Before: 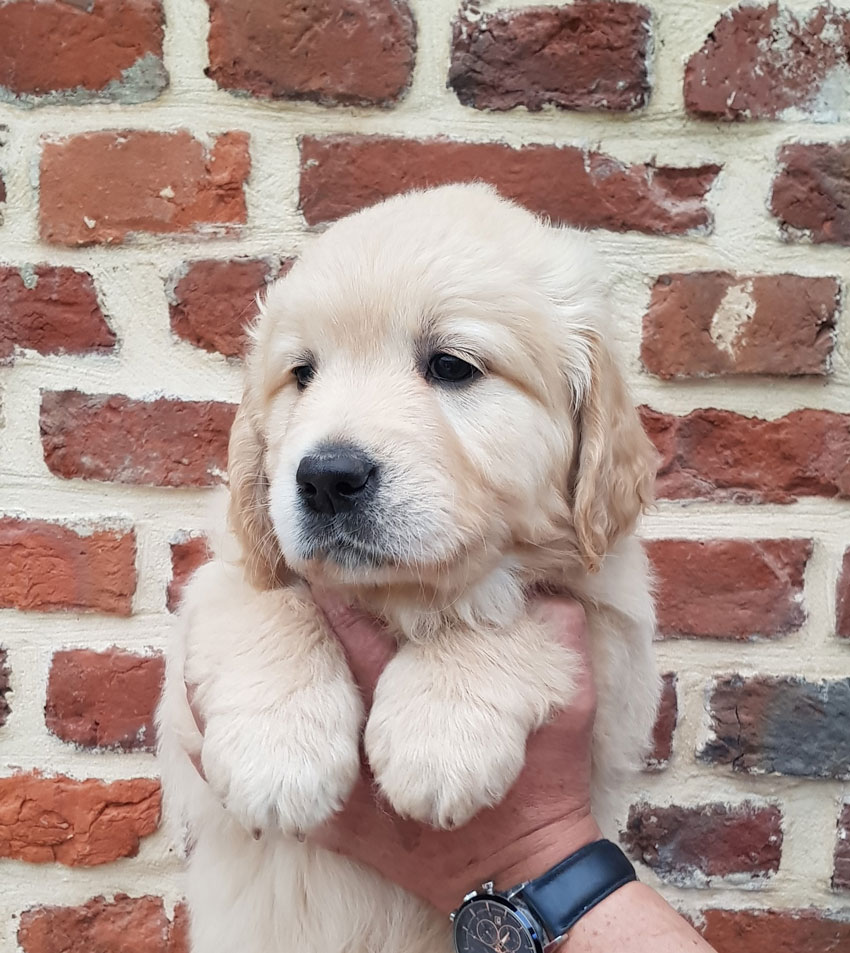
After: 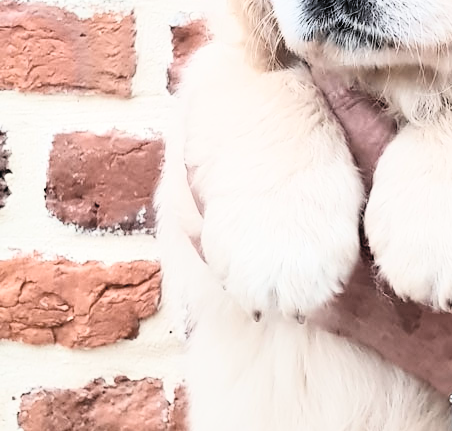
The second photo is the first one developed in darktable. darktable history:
exposure: black level correction 0.009, exposure 0.106 EV, compensate exposure bias true, compensate highlight preservation false
crop and rotate: top 54.482%, right 46.798%, bottom 0.198%
sharpen: radius 2.905, amount 0.881, threshold 47.157
local contrast: mode bilateral grid, contrast 20, coarseness 50, detail 120%, midtone range 0.2
contrast brightness saturation: contrast 0.416, brightness 0.552, saturation -0.2
filmic rgb: black relative exposure -3.81 EV, white relative exposure 3.48 EV, threshold 2.97 EV, hardness 2.61, contrast 1.104, enable highlight reconstruction true
